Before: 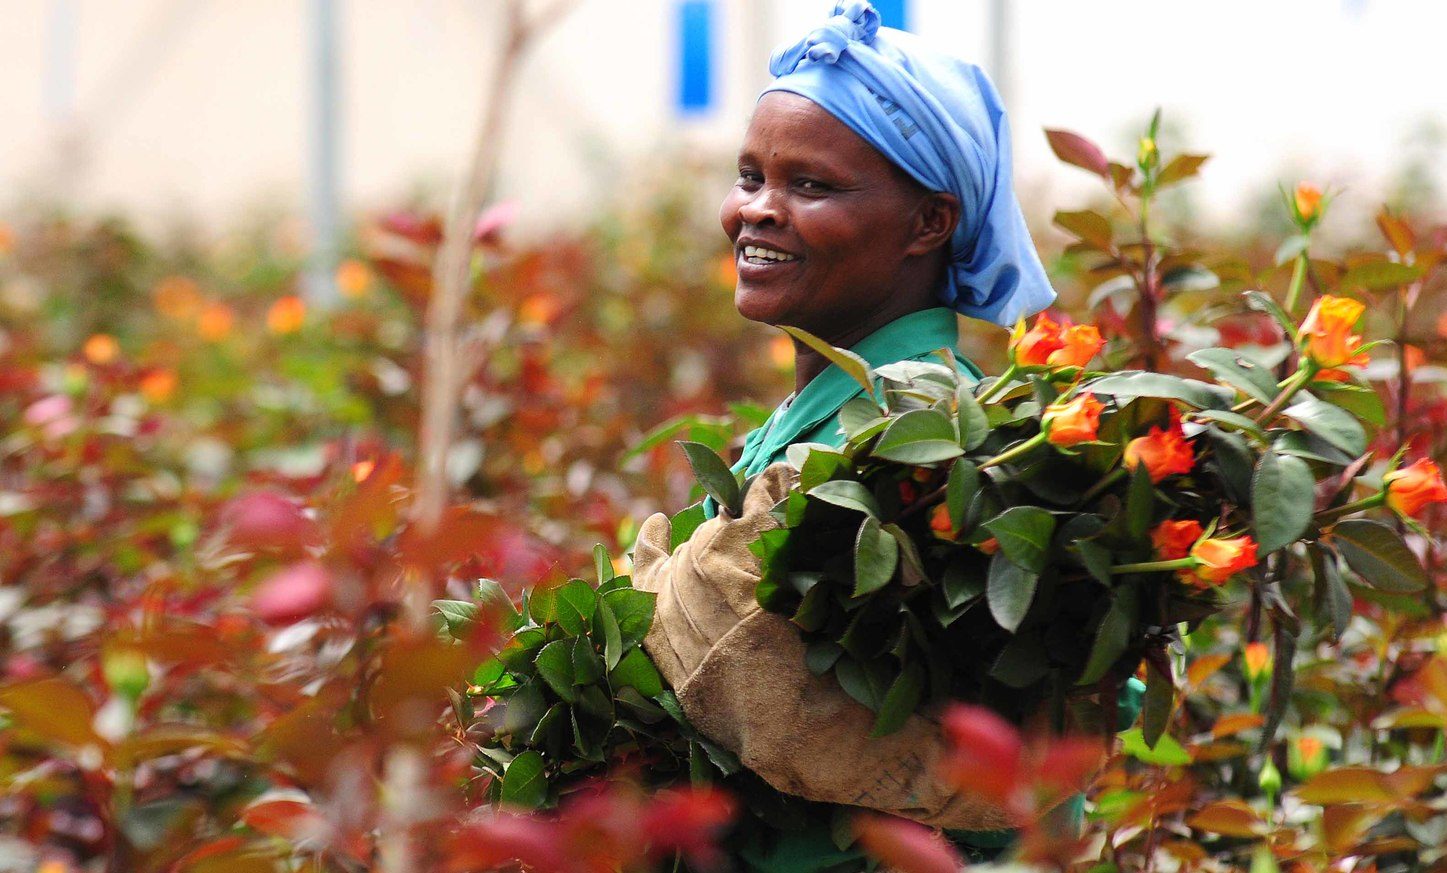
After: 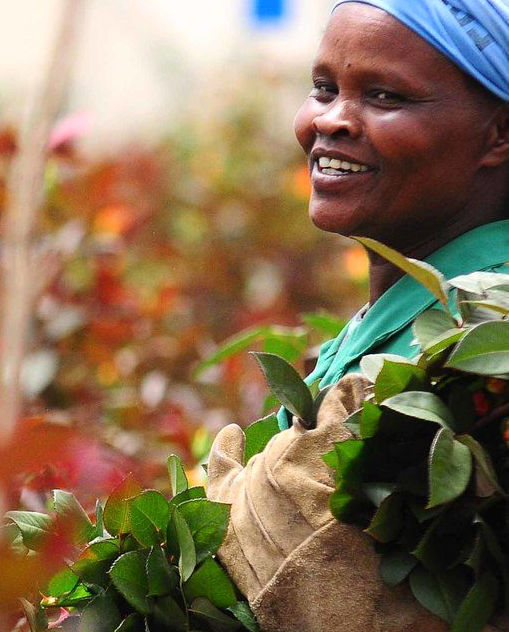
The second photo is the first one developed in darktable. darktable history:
contrast brightness saturation: contrast 0.1, brightness 0.02, saturation 0.02
crop and rotate: left 29.476%, top 10.214%, right 35.32%, bottom 17.333%
